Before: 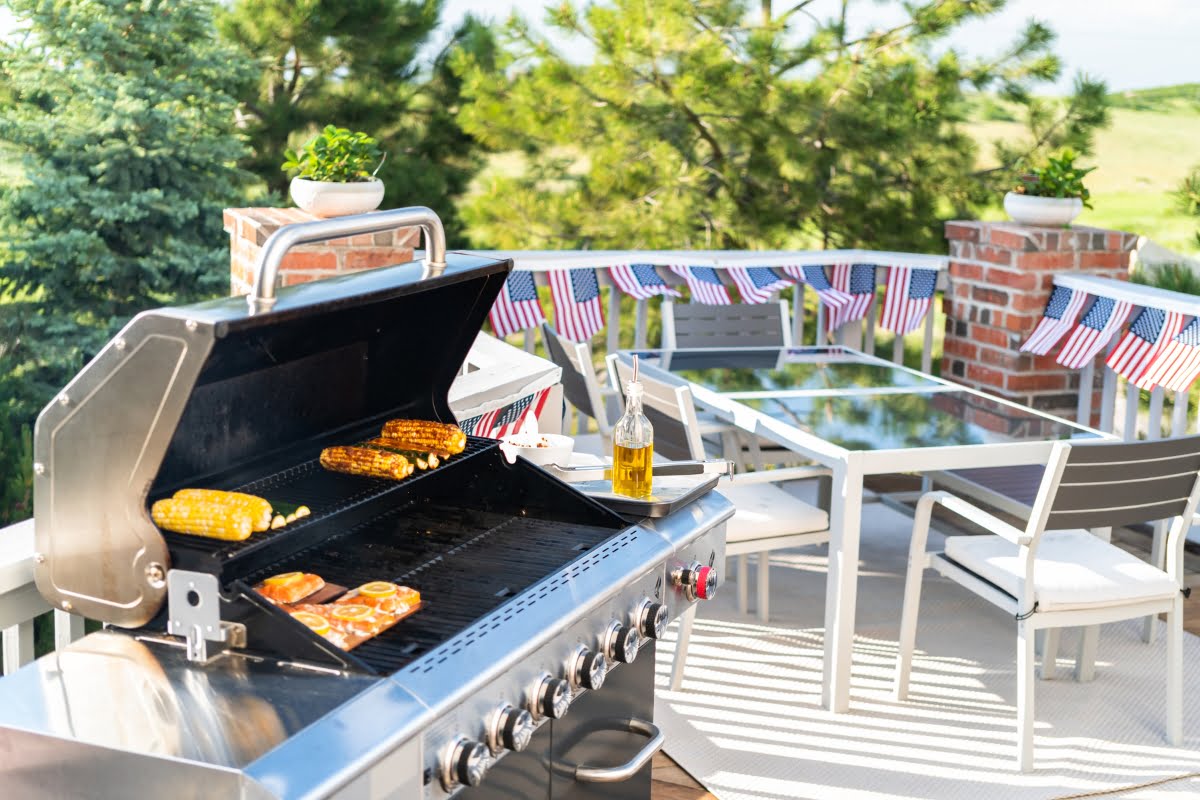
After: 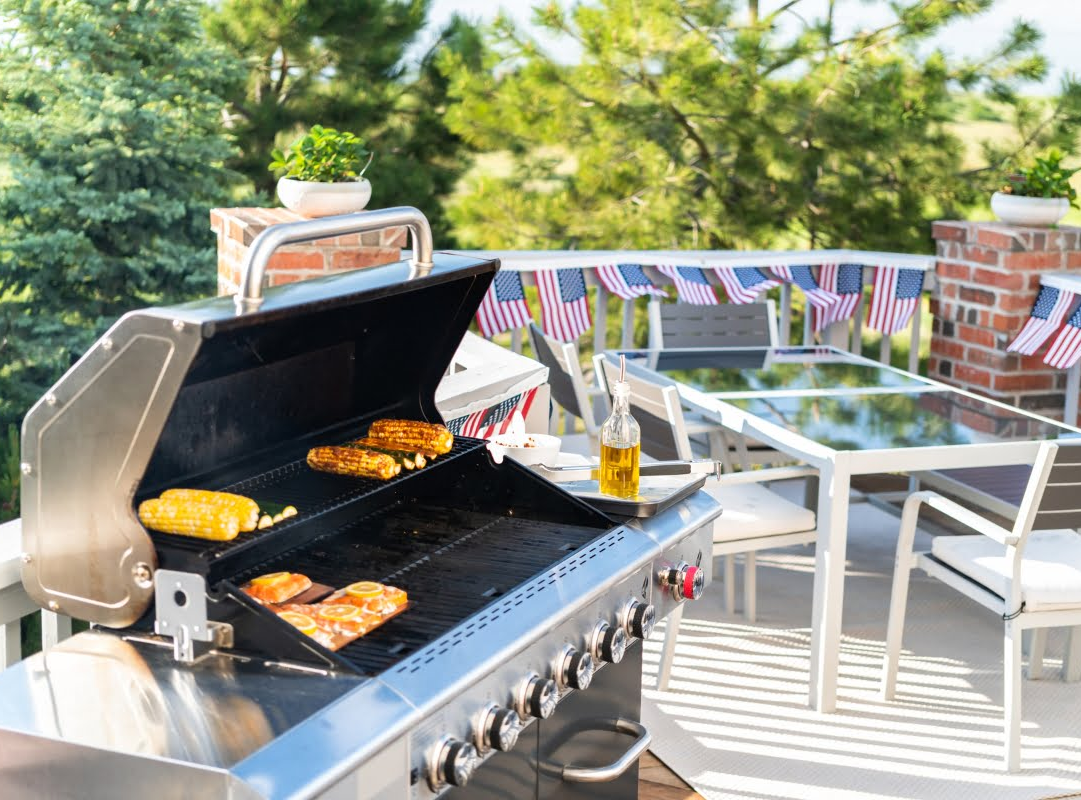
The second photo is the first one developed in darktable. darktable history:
crop and rotate: left 1.088%, right 8.807%
